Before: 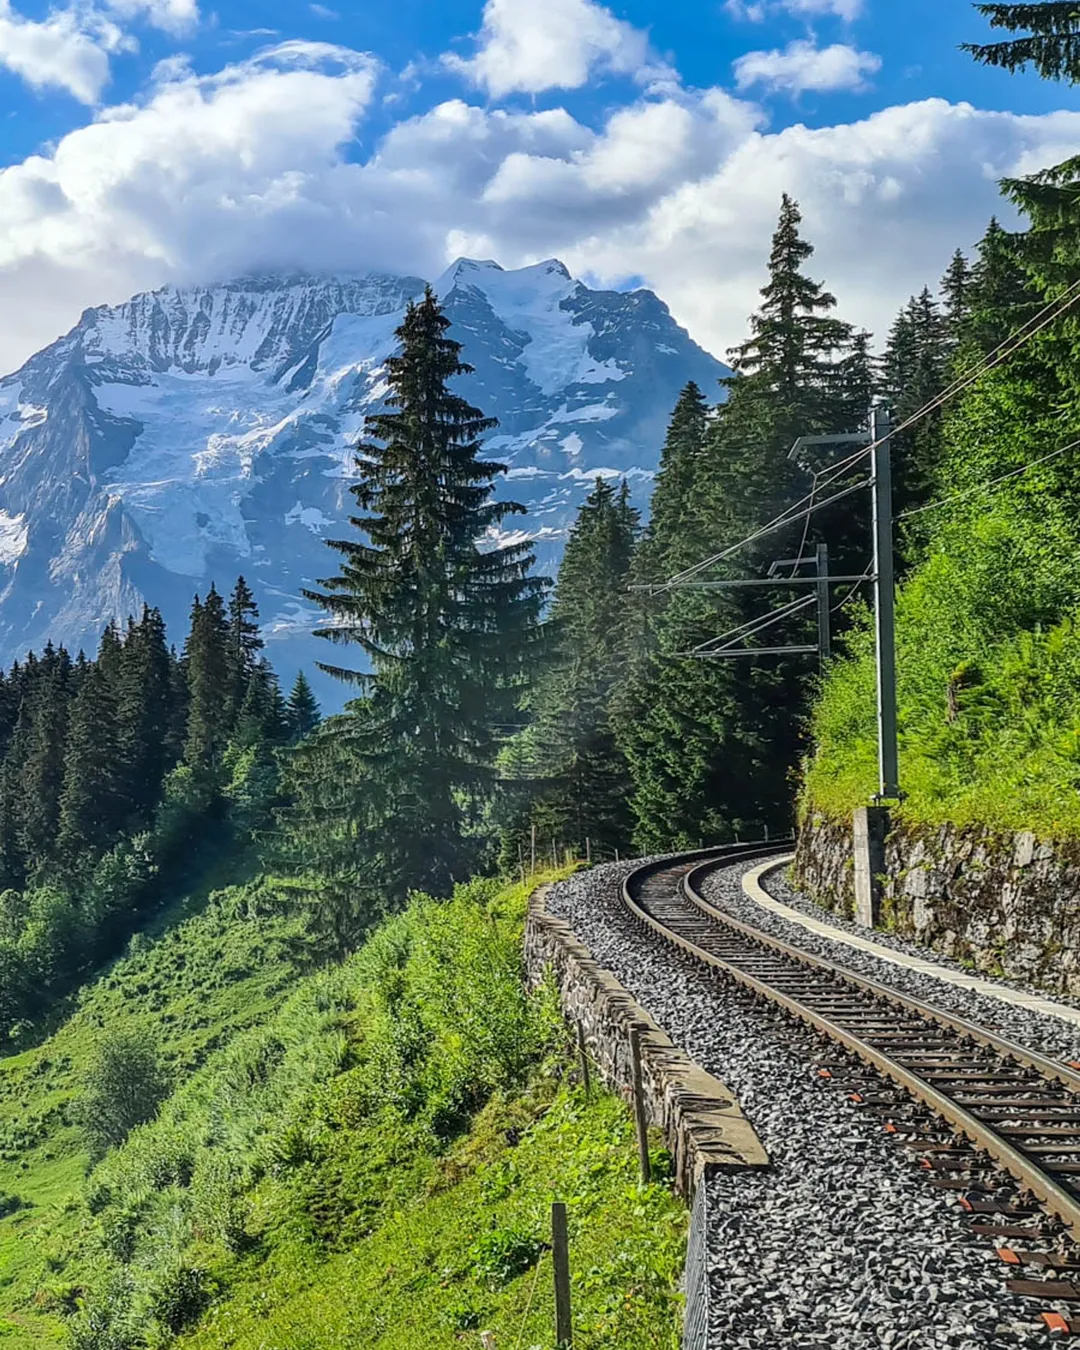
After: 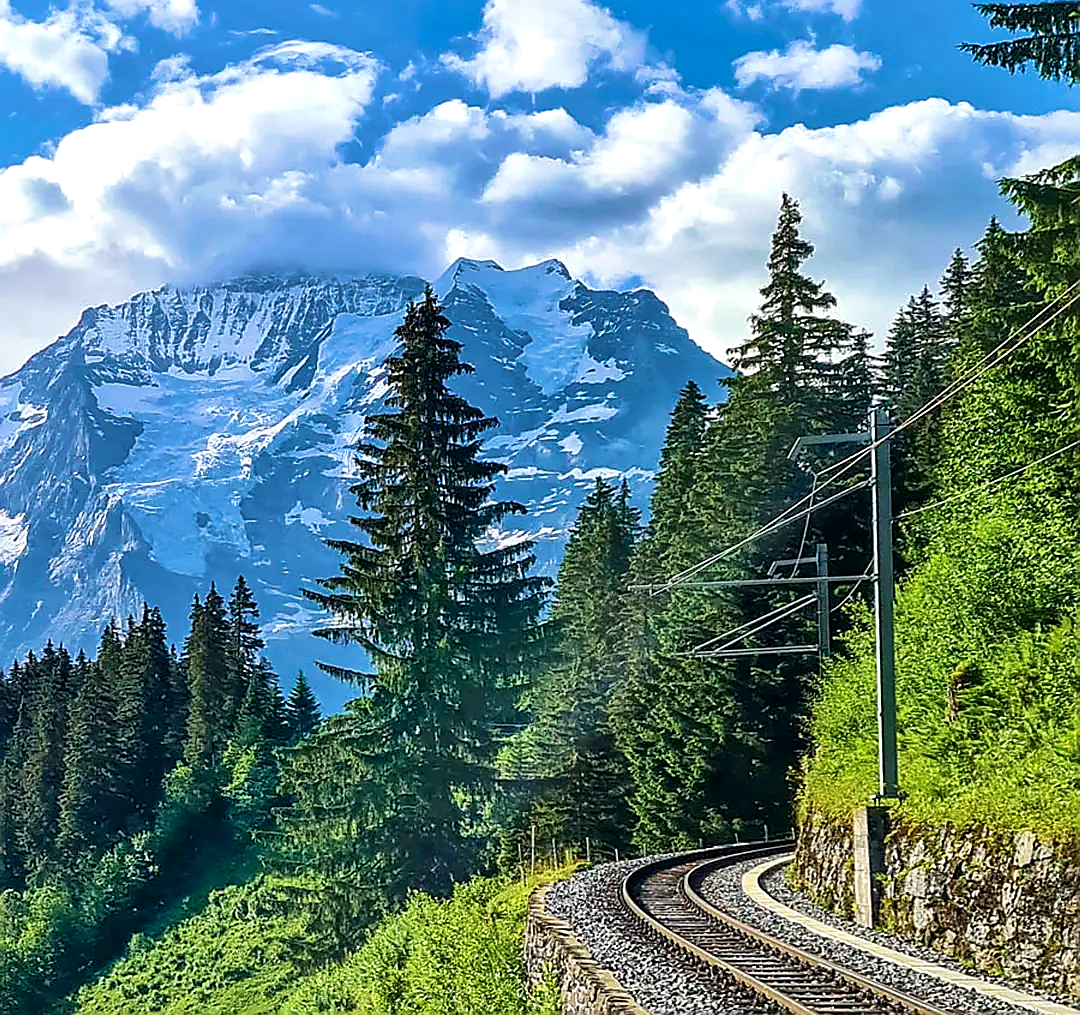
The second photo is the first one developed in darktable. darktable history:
crop: bottom 24.779%
levels: black 3.82%
sharpen: radius 1.394, amount 1.234, threshold 0.691
velvia: strength 74.23%
exposure: exposure 0.152 EV, compensate exposure bias true, compensate highlight preservation false
local contrast: mode bilateral grid, contrast 19, coarseness 50, detail 150%, midtone range 0.2
